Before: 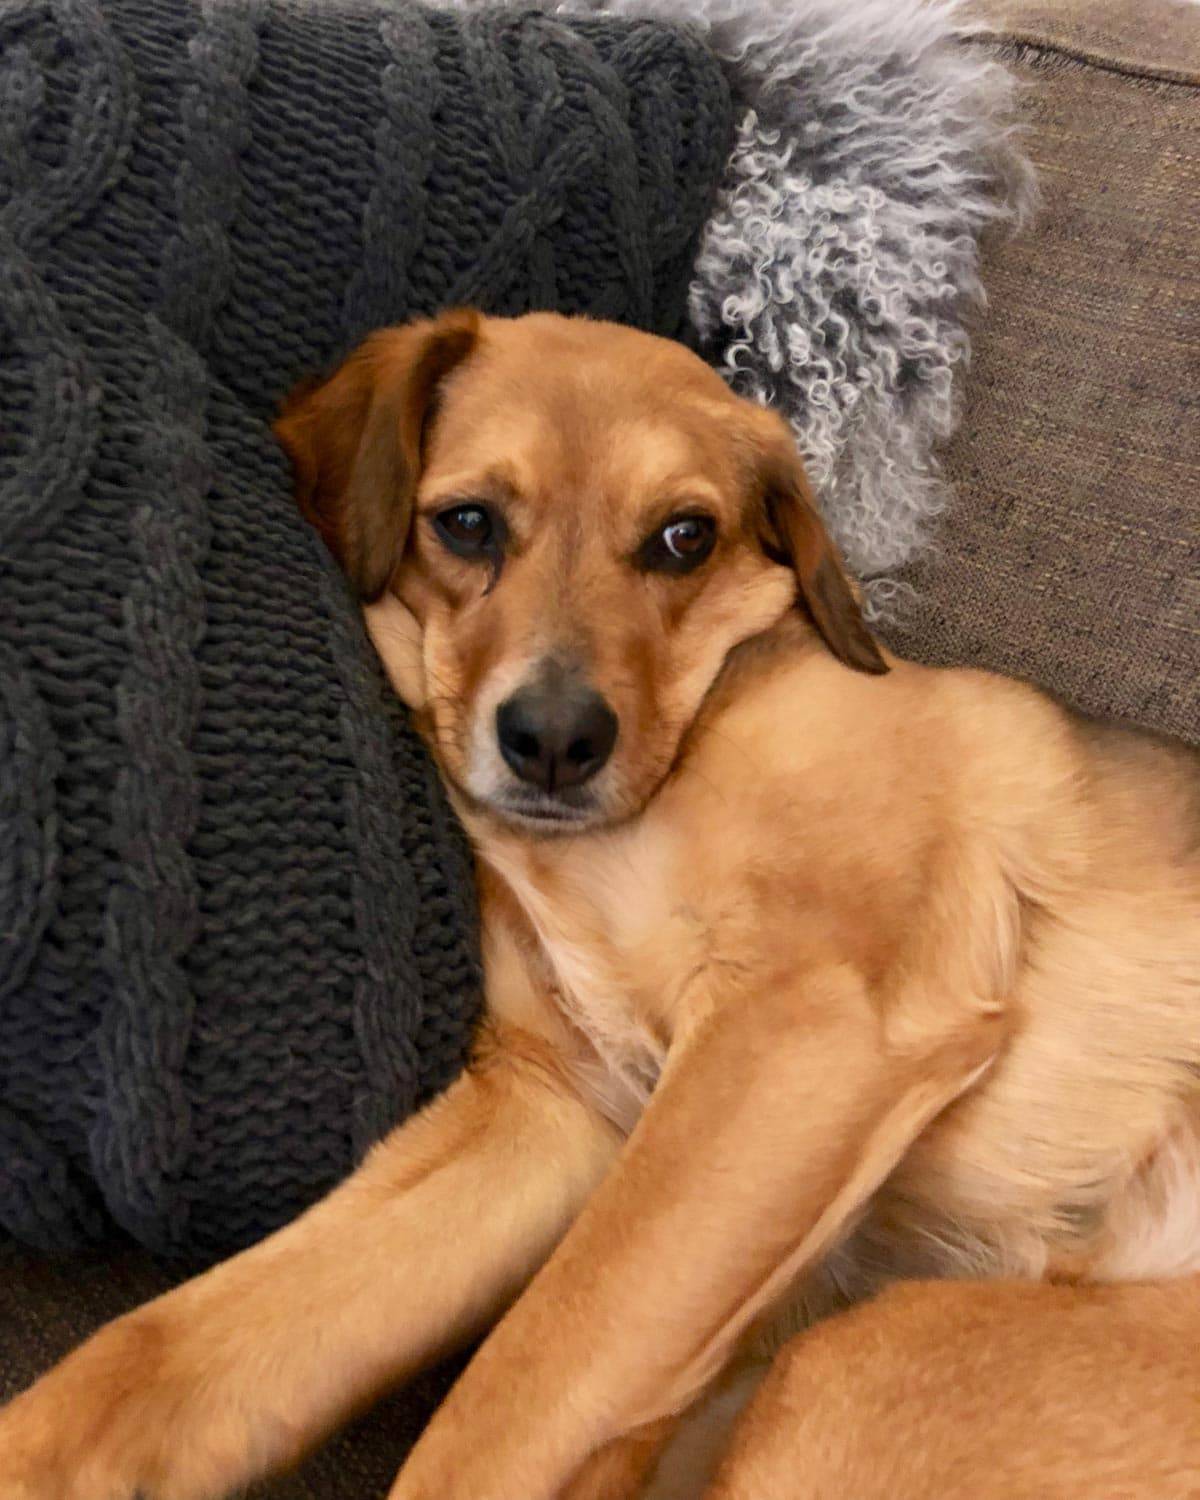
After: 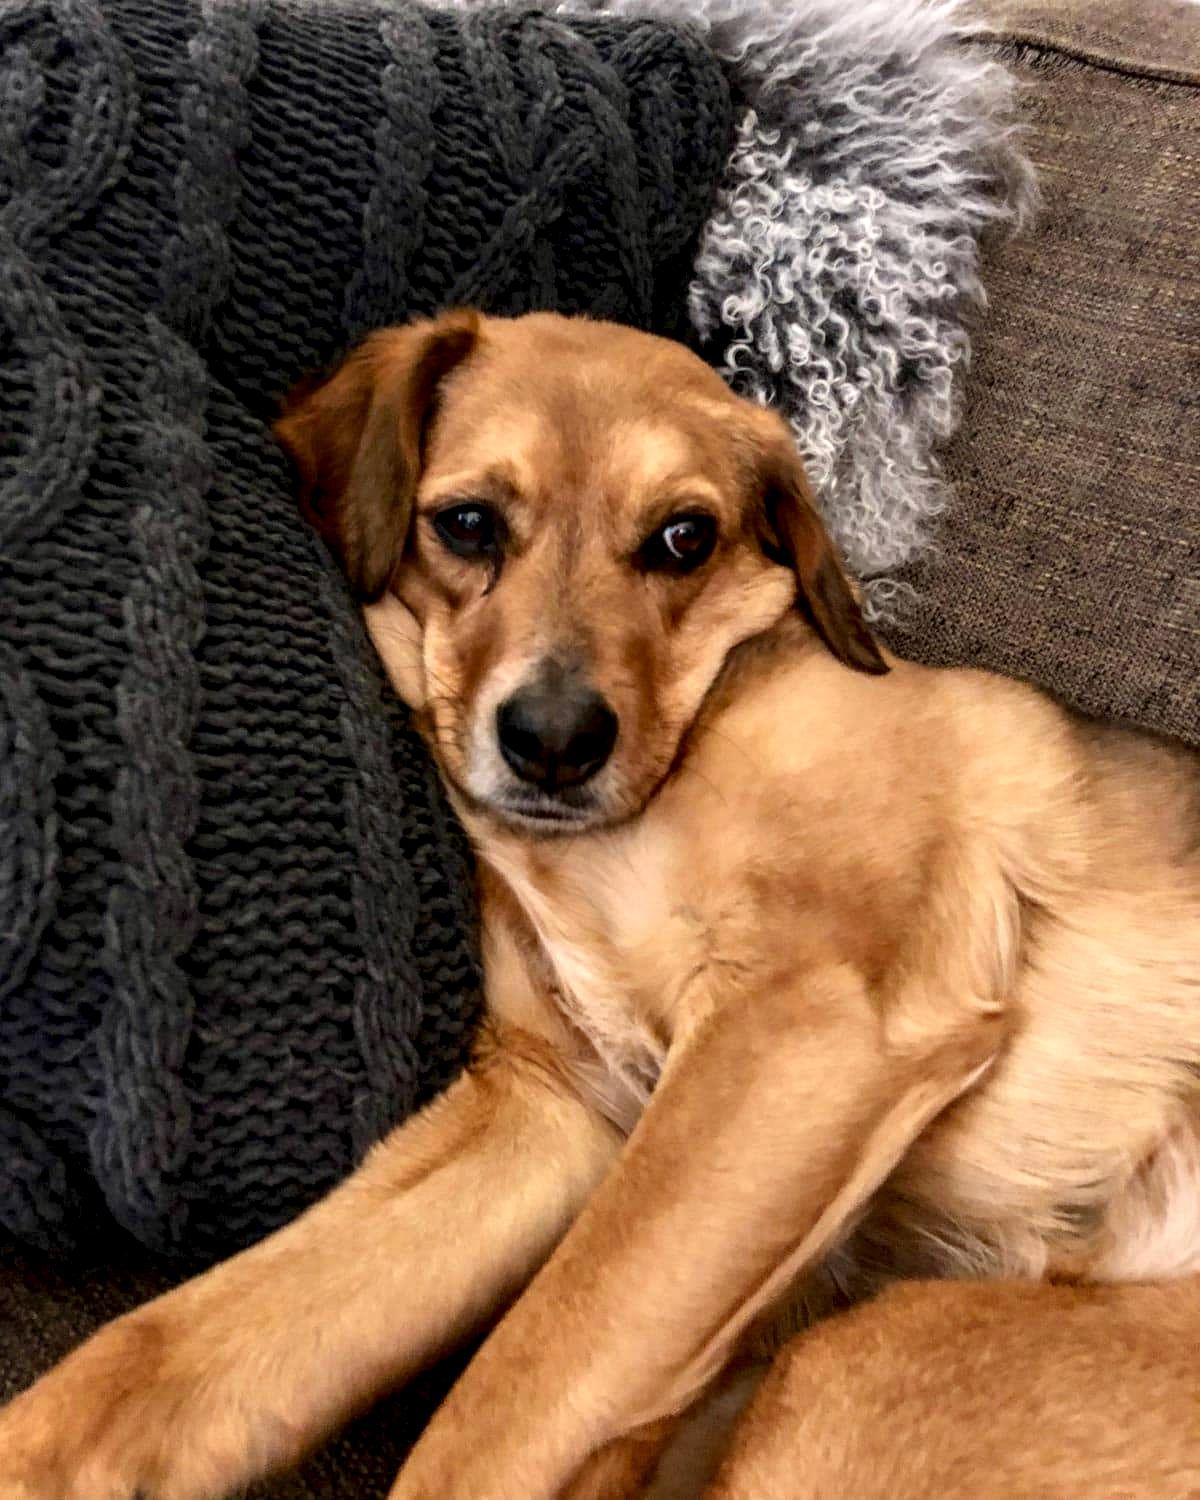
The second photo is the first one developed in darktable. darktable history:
local contrast: highlights 22%, shadows 72%, detail 170%
